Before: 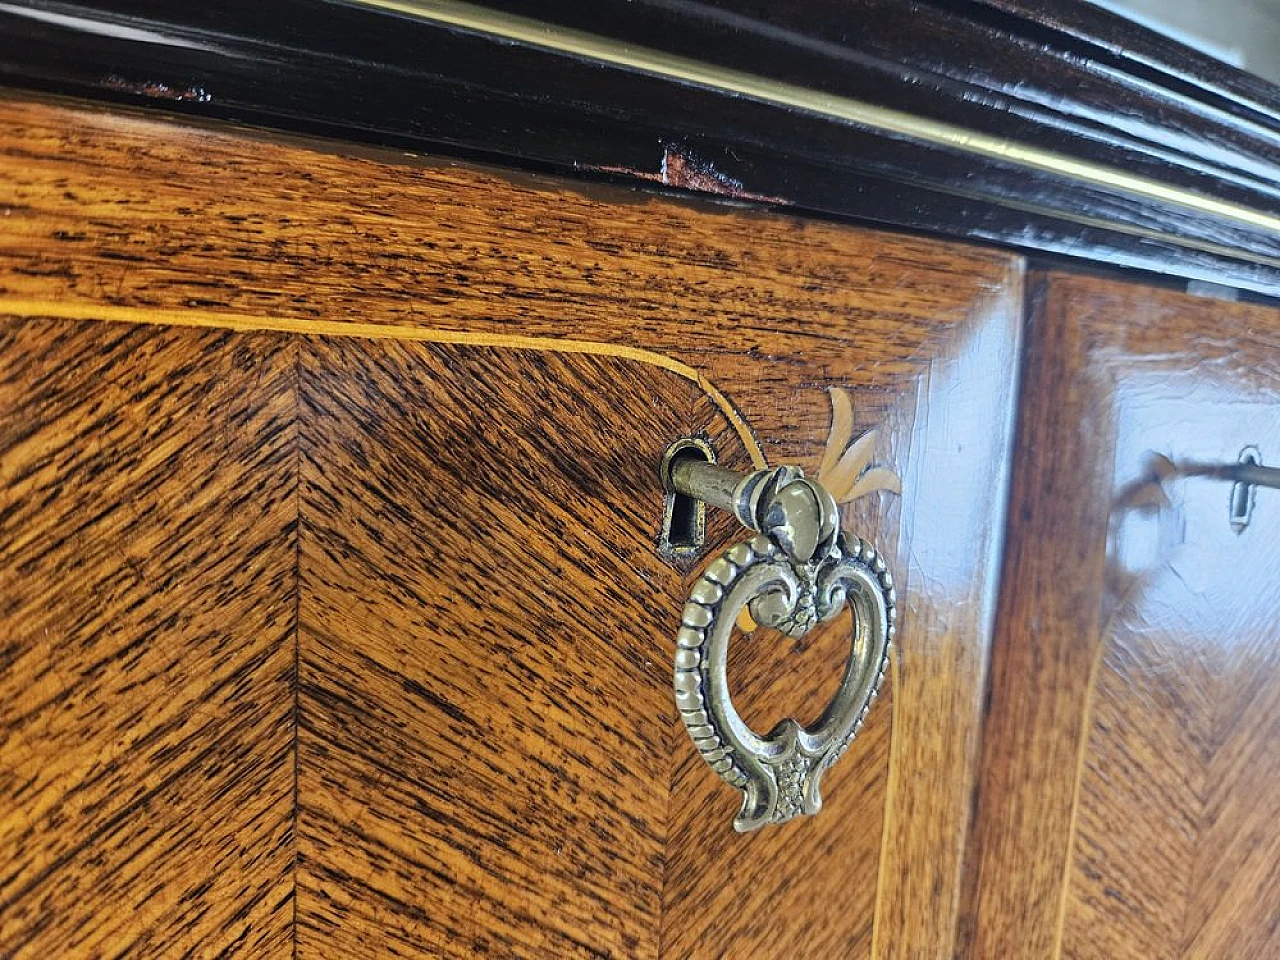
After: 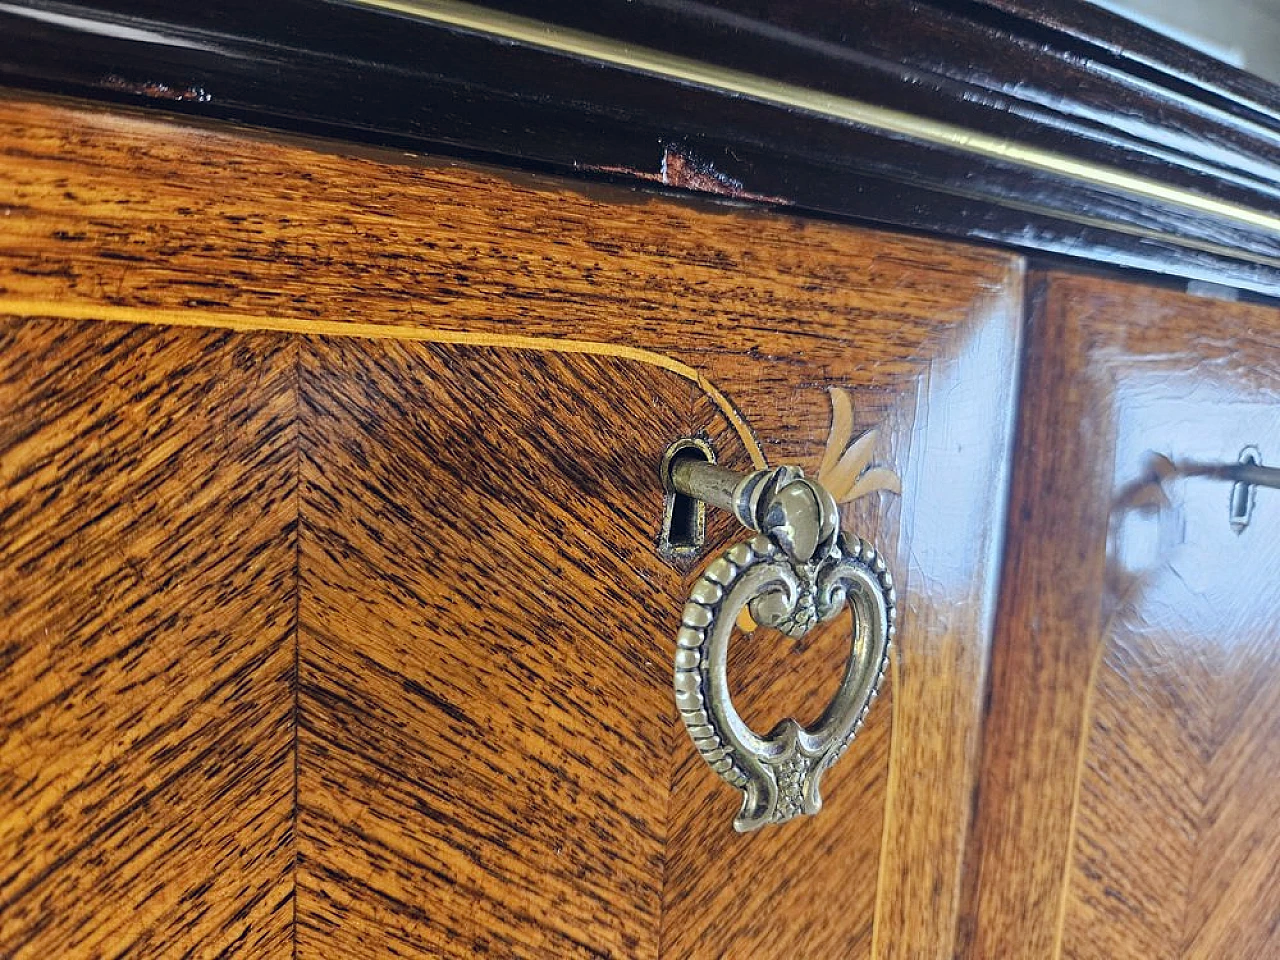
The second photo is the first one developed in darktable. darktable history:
color balance rgb: power › luminance 1.226%, power › chroma 0.398%, power › hue 34.83°, global offset › chroma 0.055%, global offset › hue 254.31°, perceptual saturation grading › global saturation 1.285%, perceptual saturation grading › highlights -2.833%, perceptual saturation grading › mid-tones 3.912%, perceptual saturation grading › shadows 8.114%
